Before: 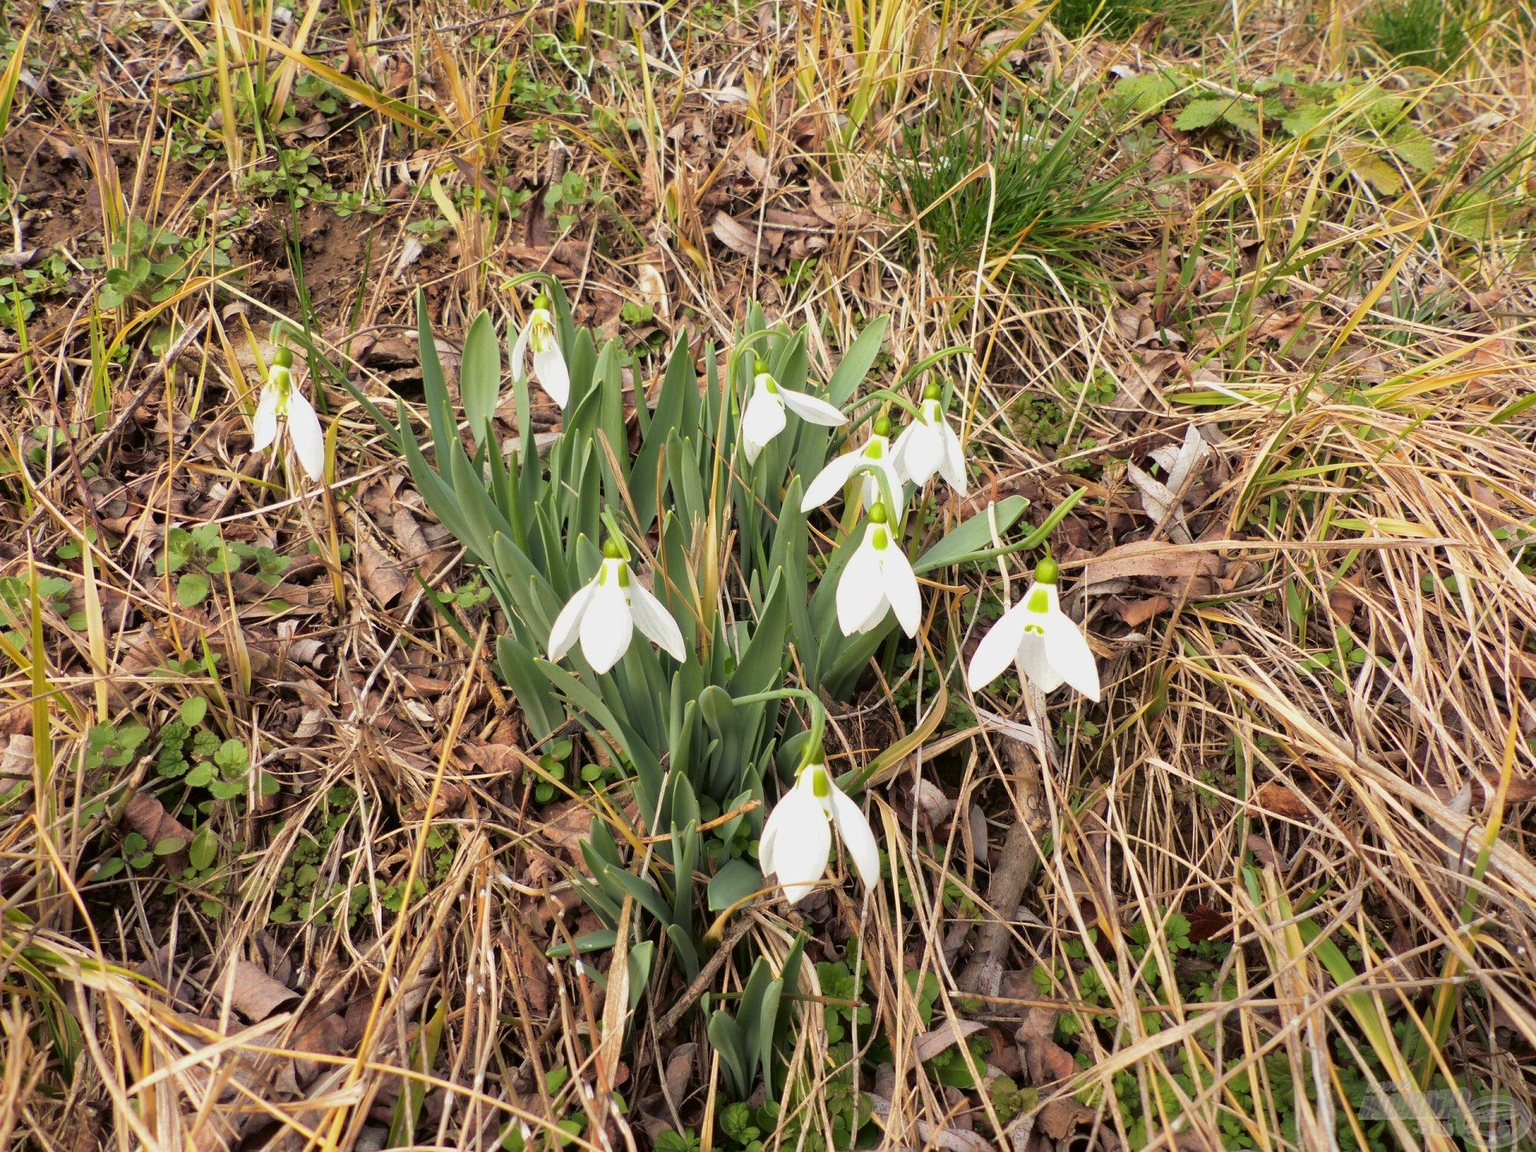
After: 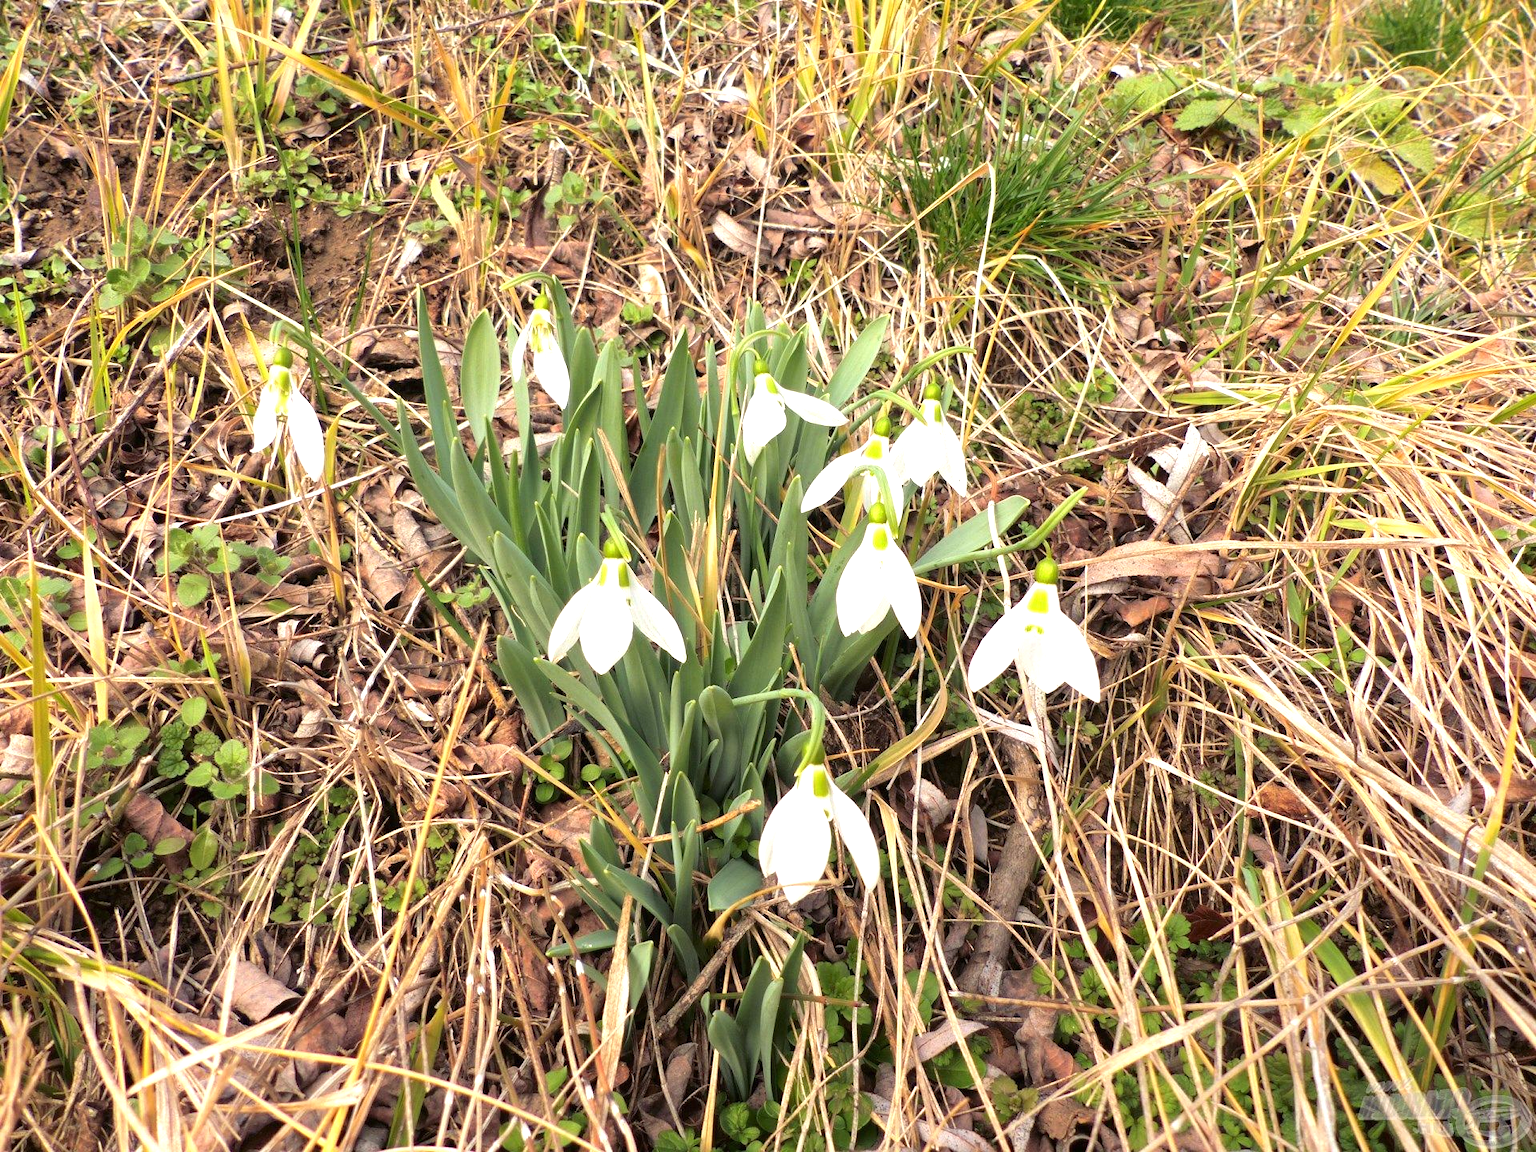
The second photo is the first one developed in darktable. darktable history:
tone equalizer: -8 EV -0.746 EV, -7 EV -0.708 EV, -6 EV -0.569 EV, -5 EV -0.389 EV, -3 EV 0.402 EV, -2 EV 0.6 EV, -1 EV 0.7 EV, +0 EV 0.751 EV, smoothing diameter 24.99%, edges refinement/feathering 6.52, preserve details guided filter
